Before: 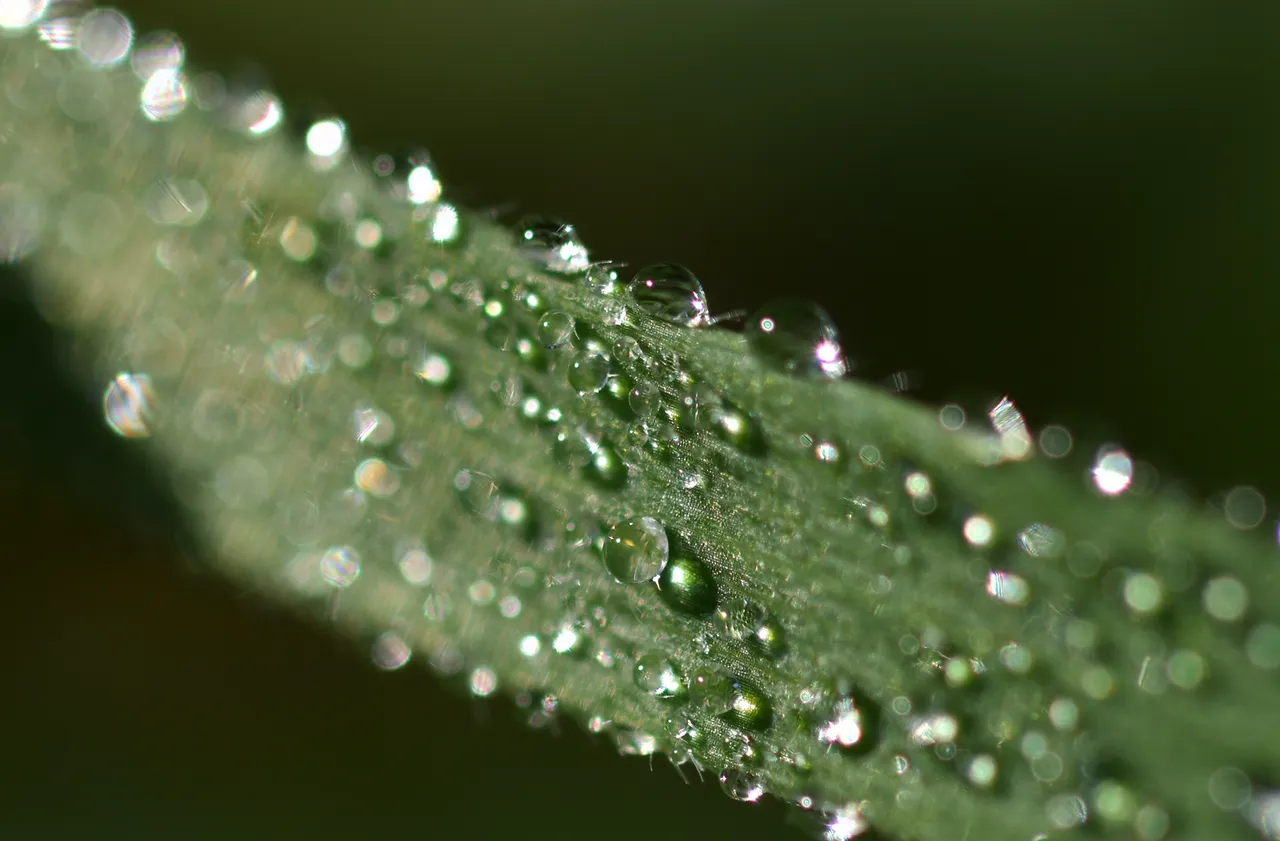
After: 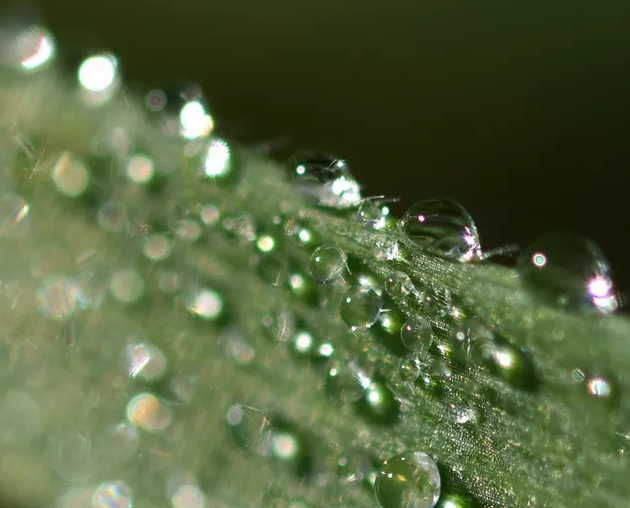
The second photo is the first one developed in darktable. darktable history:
crop: left 17.878%, top 7.763%, right 32.844%, bottom 31.794%
